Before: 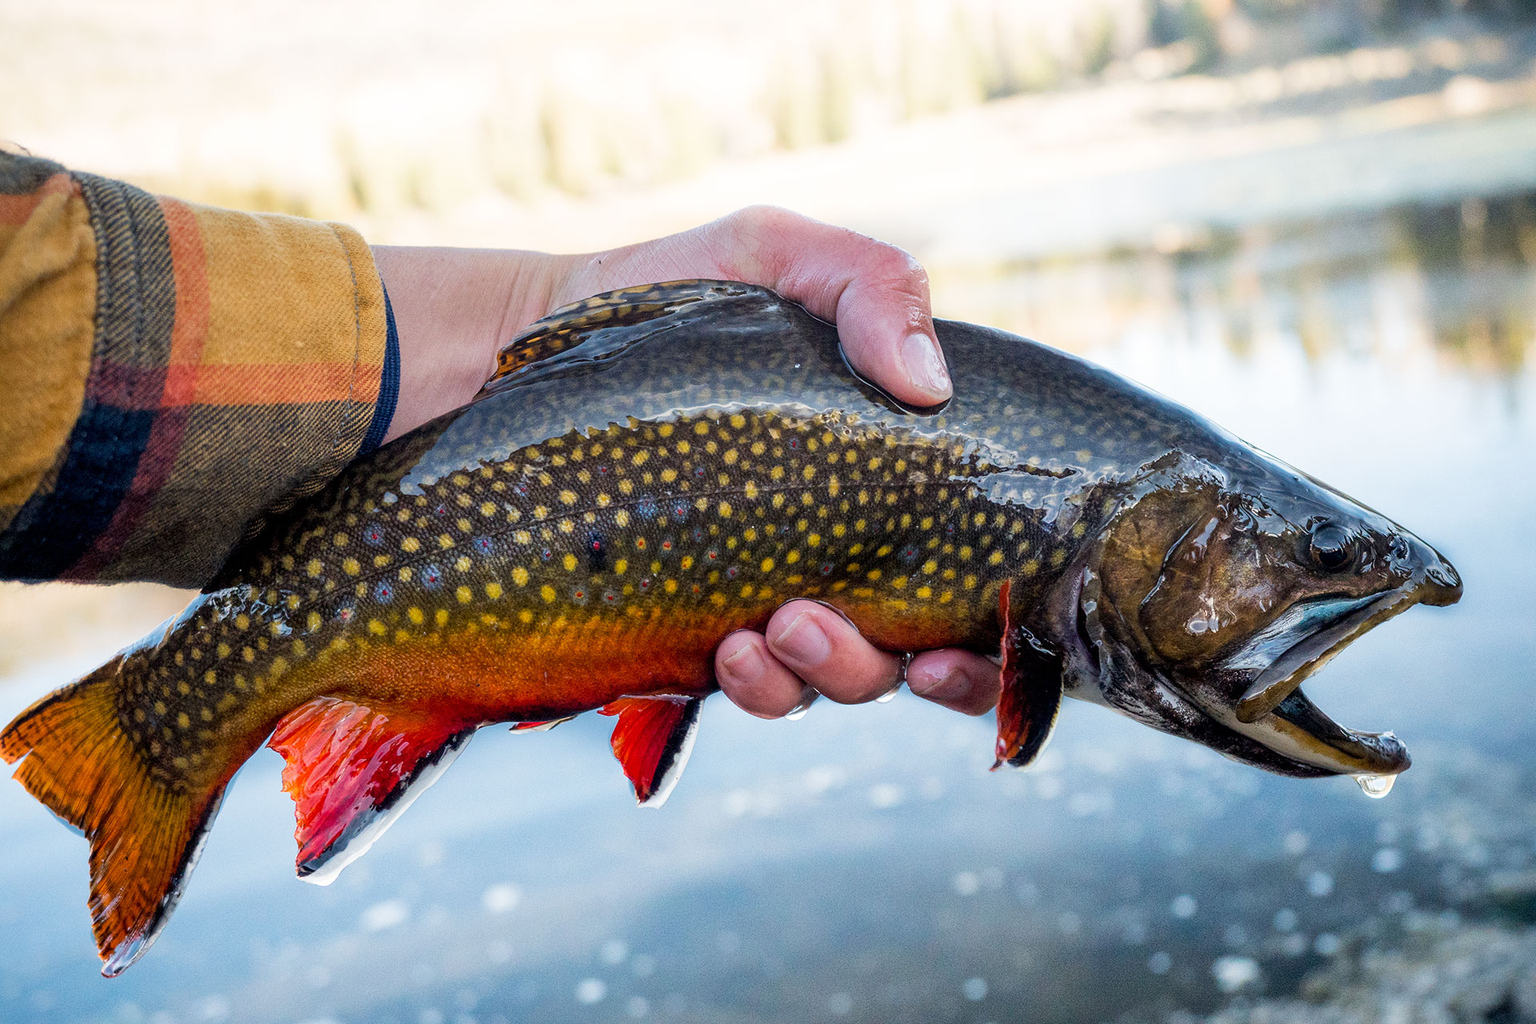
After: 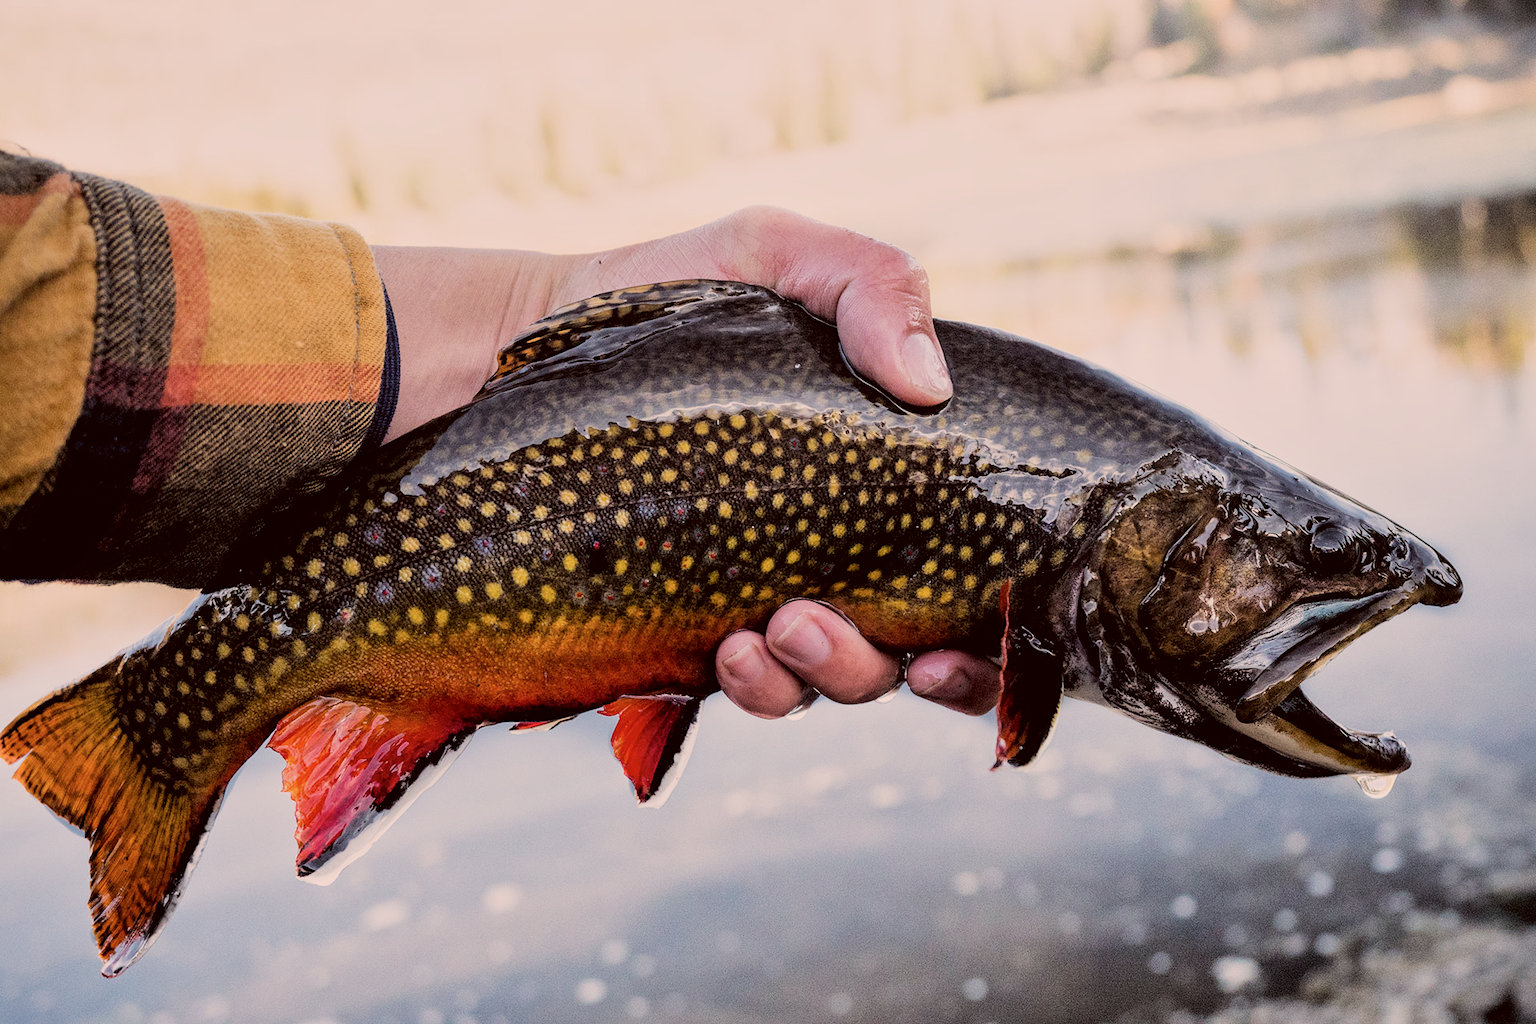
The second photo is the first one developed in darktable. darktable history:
tone equalizer: -8 EV -0.002 EV, -7 EV 0.005 EV, -6 EV -0.009 EV, -5 EV 0.011 EV, -4 EV -0.012 EV, -3 EV 0.007 EV, -2 EV -0.062 EV, -1 EV -0.293 EV, +0 EV -0.582 EV, smoothing diameter 2%, edges refinement/feathering 20, mask exposure compensation -1.57 EV, filter diffusion 5
filmic rgb: black relative exposure -5 EV, hardness 2.88, contrast 1.3, highlights saturation mix -10%
color correction: highlights a* 10.21, highlights b* 9.79, shadows a* 8.61, shadows b* 7.88, saturation 0.8
